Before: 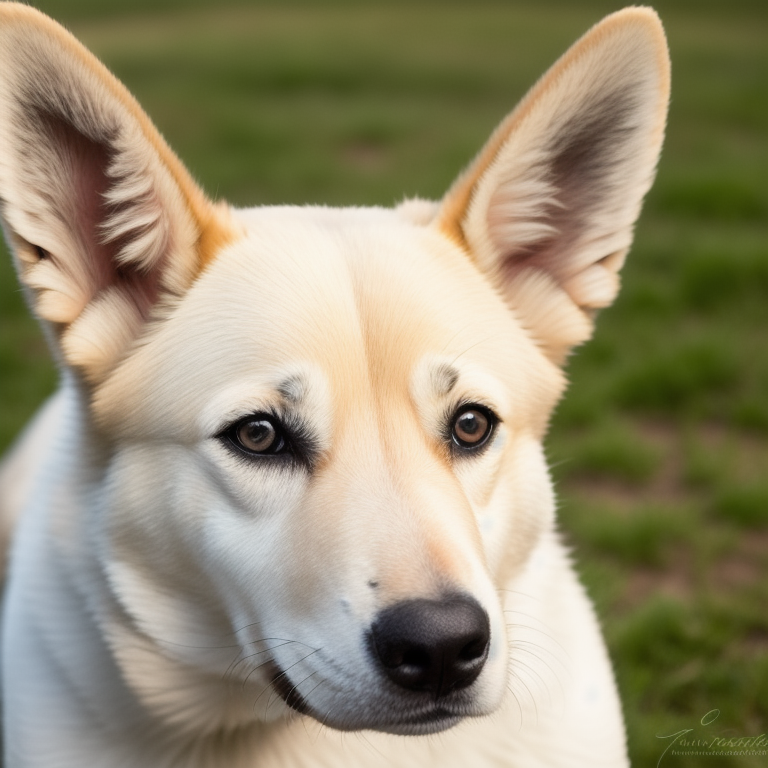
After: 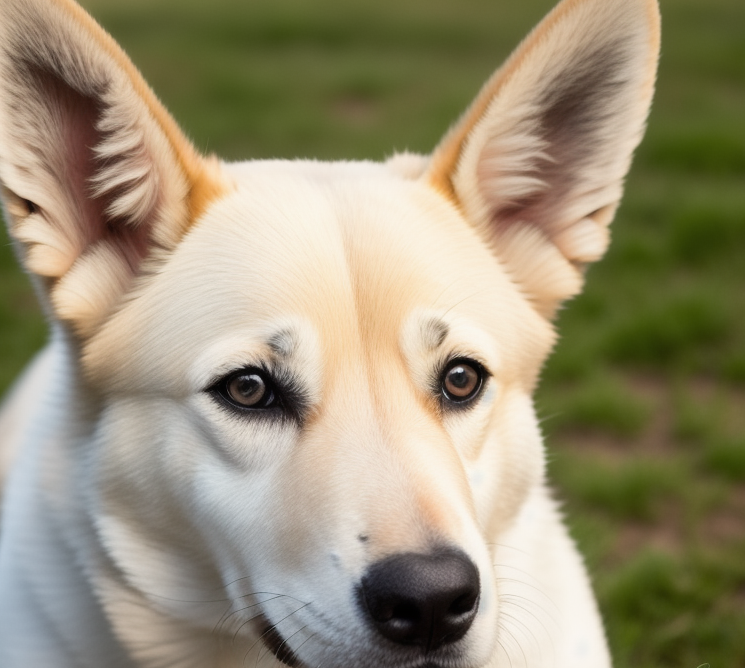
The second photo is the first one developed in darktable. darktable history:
crop: left 1.411%, top 6.104%, right 1.499%, bottom 6.827%
